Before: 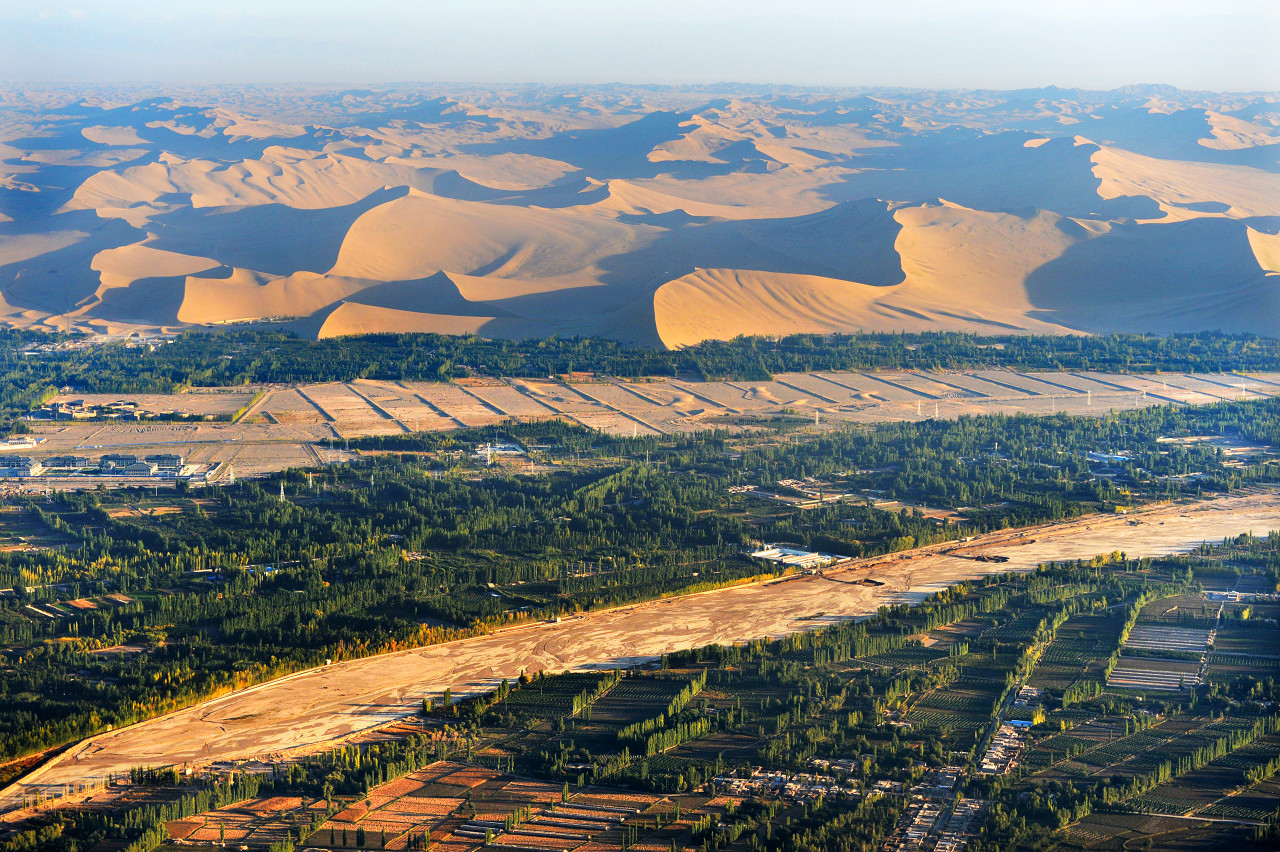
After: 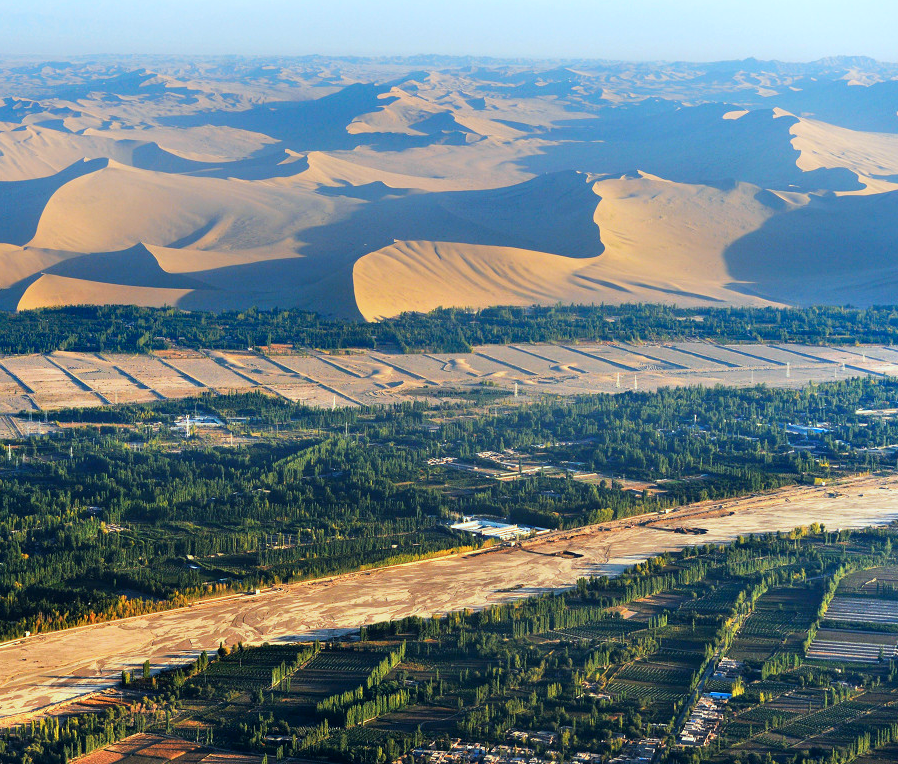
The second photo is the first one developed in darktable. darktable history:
exposure: compensate highlight preservation false
crop and rotate: left 23.582%, top 3.329%, right 6.233%, bottom 6.95%
color calibration: illuminant Planckian (black body), x 0.368, y 0.361, temperature 4278.5 K
